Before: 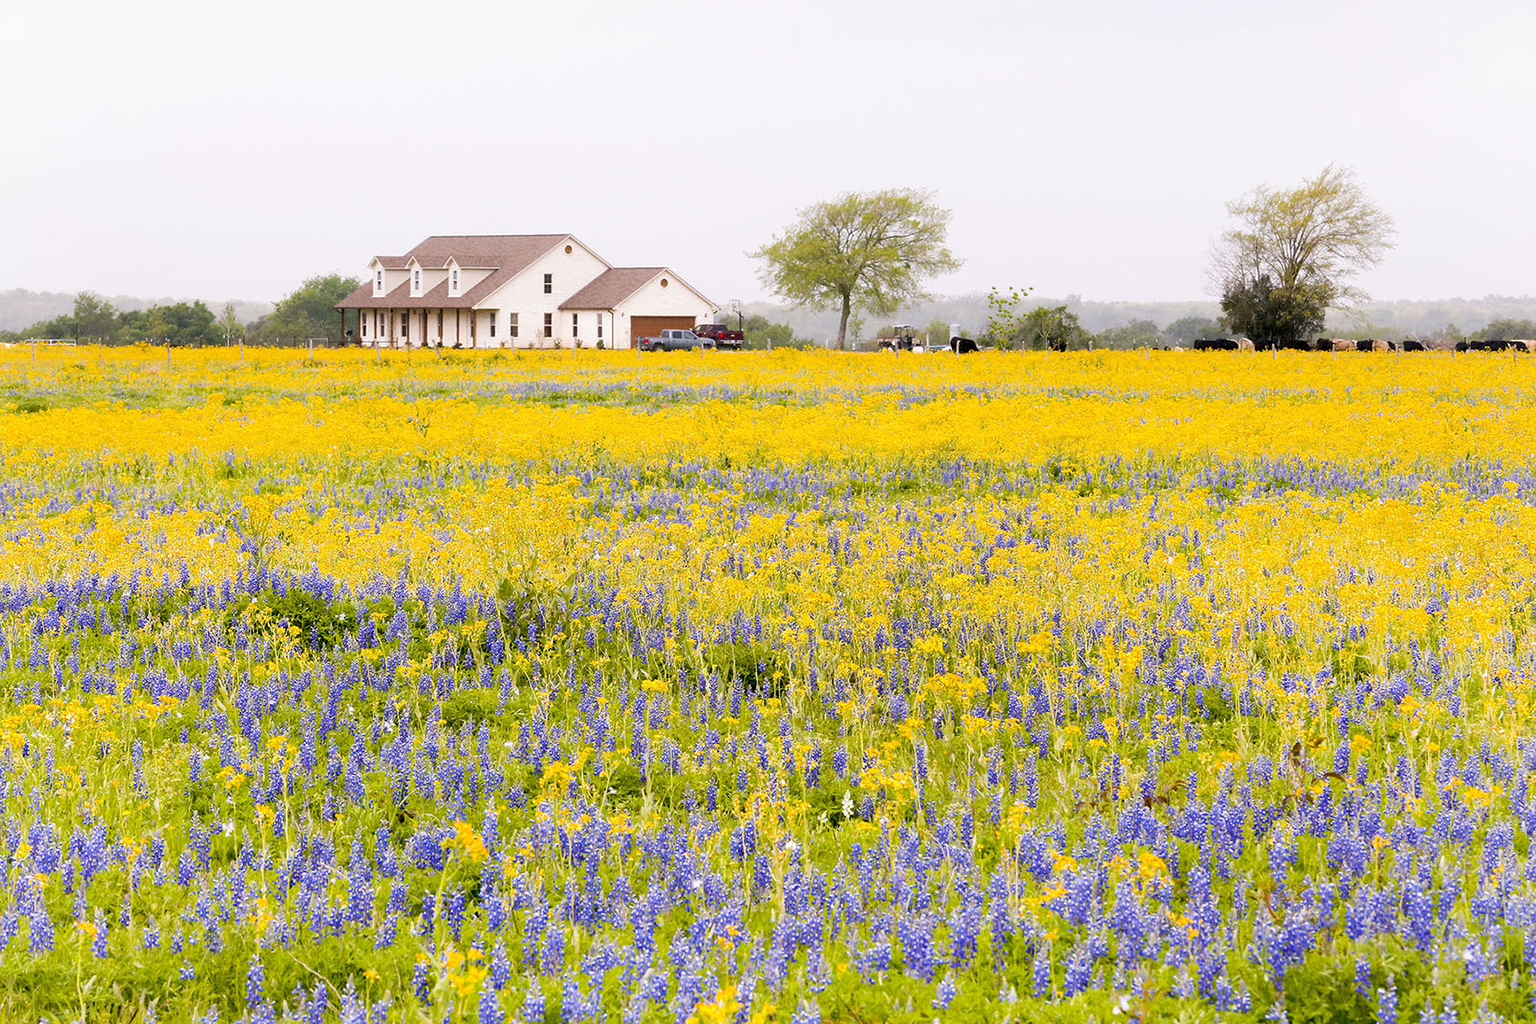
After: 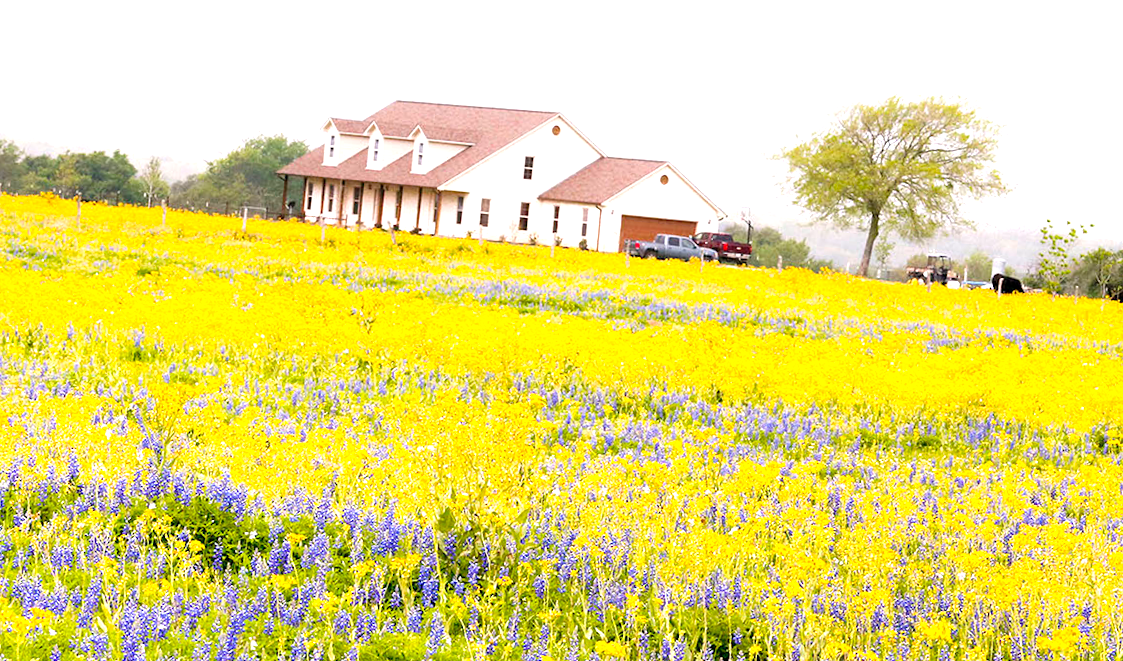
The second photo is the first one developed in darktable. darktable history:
crop and rotate: angle -5.24°, left 2.116%, top 6.845%, right 27.175%, bottom 30.686%
exposure: exposure 0.656 EV, compensate highlight preservation false
